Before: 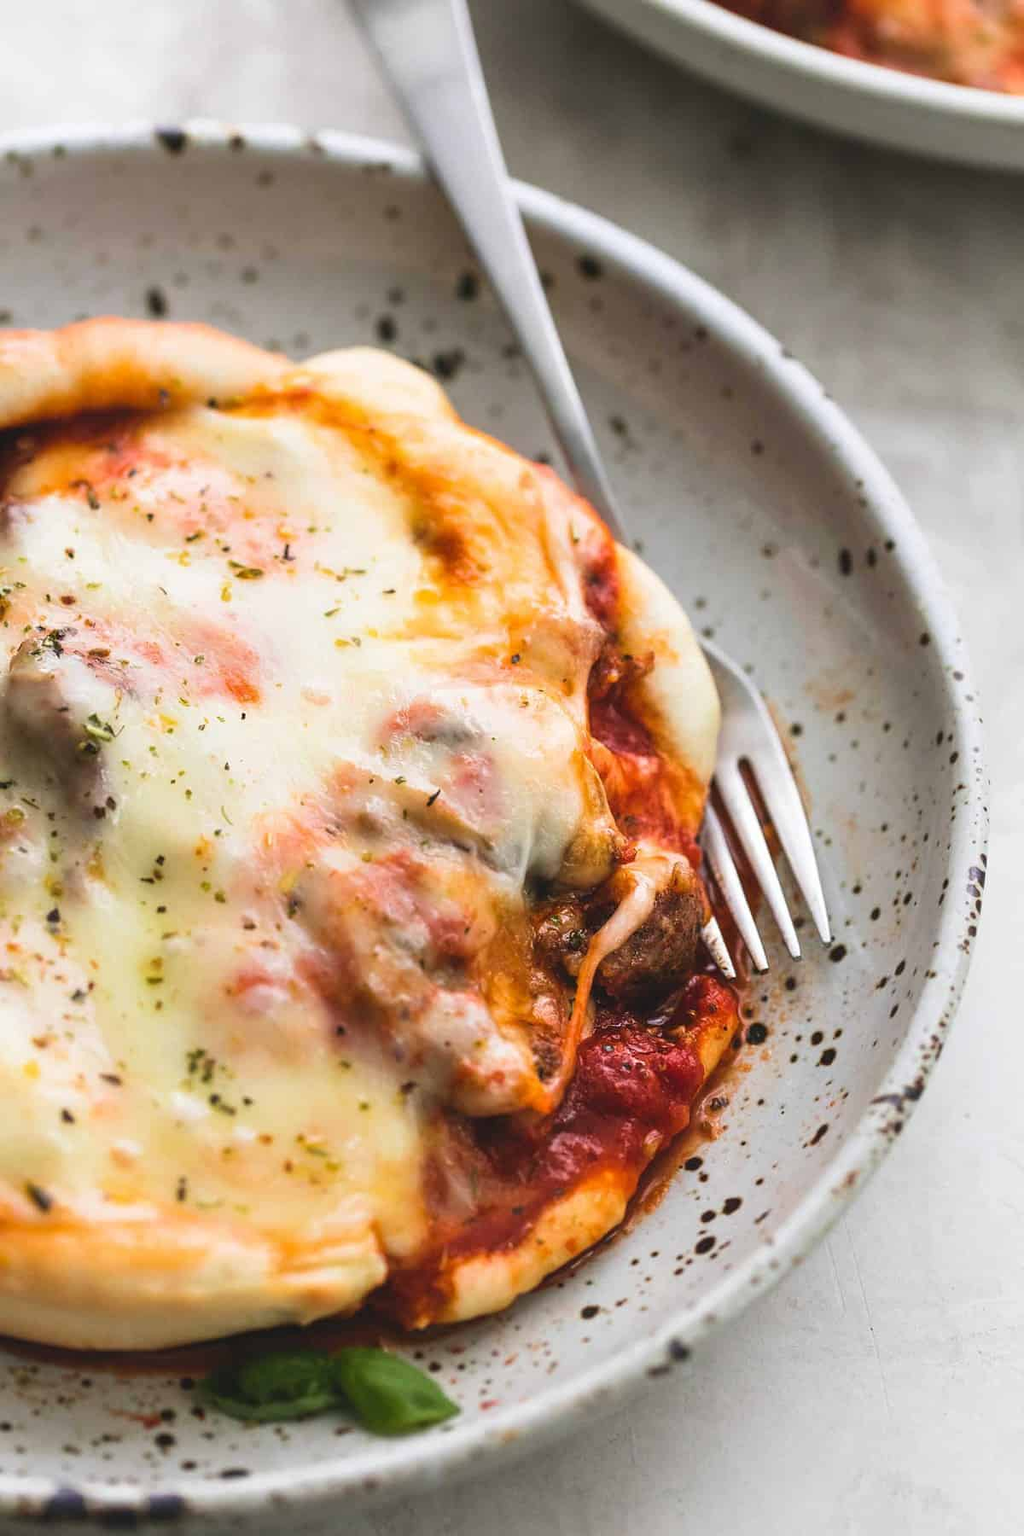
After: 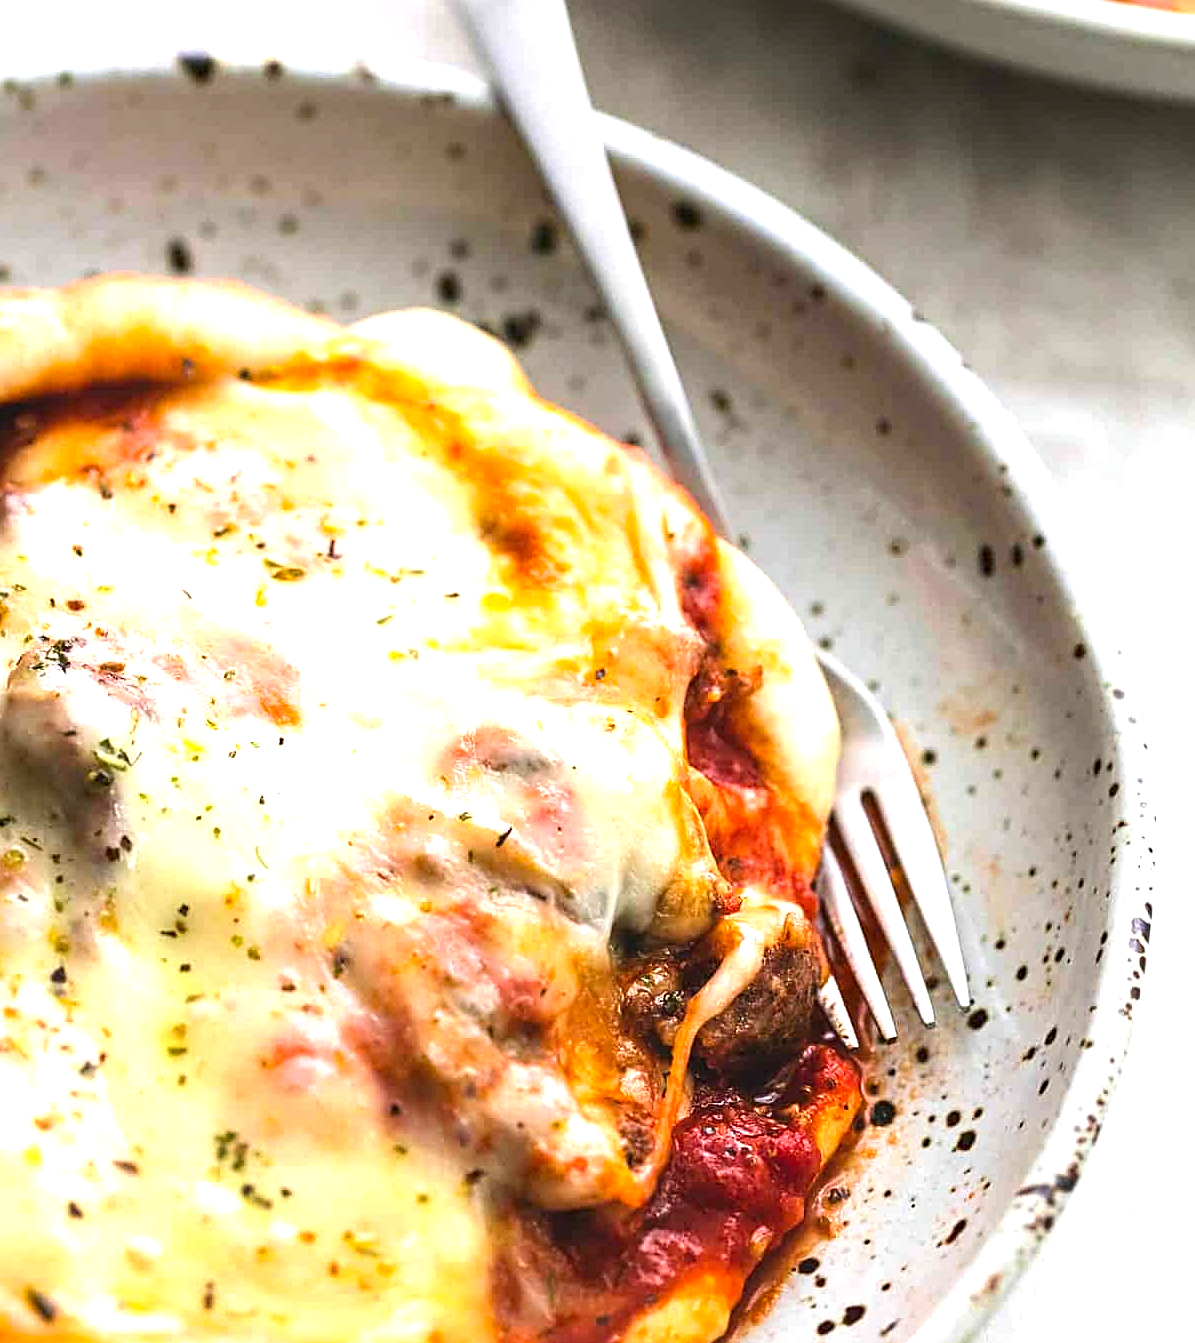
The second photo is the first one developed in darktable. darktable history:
crop: left 0.366%, top 5.498%, bottom 19.861%
color zones: curves: ch1 [(0, 0.513) (0.143, 0.524) (0.286, 0.511) (0.429, 0.506) (0.571, 0.503) (0.714, 0.503) (0.857, 0.508) (1, 0.513)]
exposure: black level correction 0.001, exposure 0.498 EV, compensate exposure bias true, compensate highlight preservation false
sharpen: on, module defaults
haze removal: compatibility mode true, adaptive false
tone equalizer: -8 EV -0.392 EV, -7 EV -0.365 EV, -6 EV -0.337 EV, -5 EV -0.229 EV, -3 EV 0.203 EV, -2 EV 0.355 EV, -1 EV 0.376 EV, +0 EV 0.445 EV, edges refinement/feathering 500, mask exposure compensation -1.57 EV, preserve details guided filter
color correction: highlights b* -0.023
